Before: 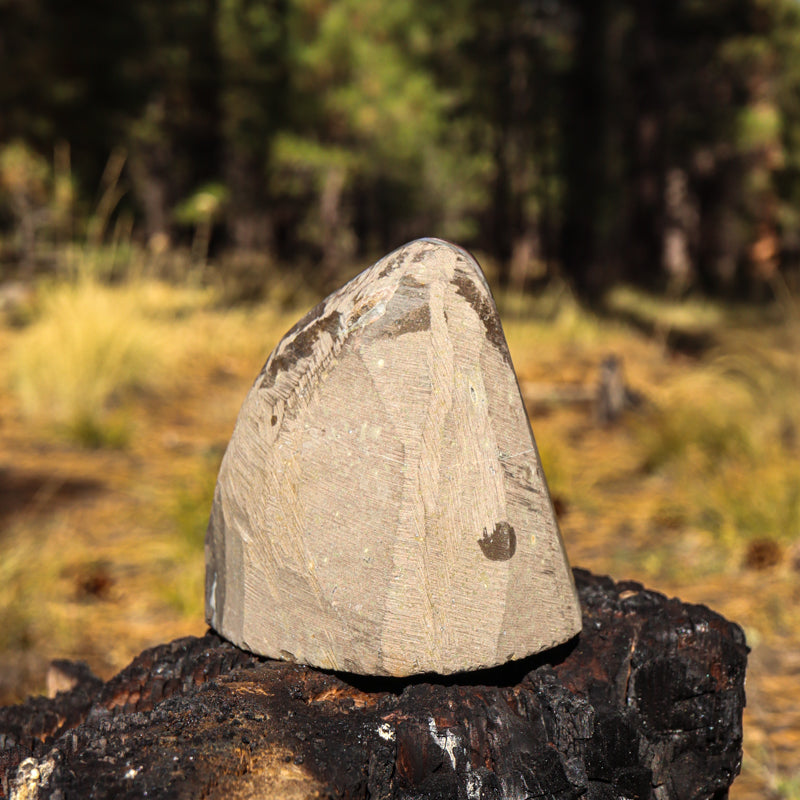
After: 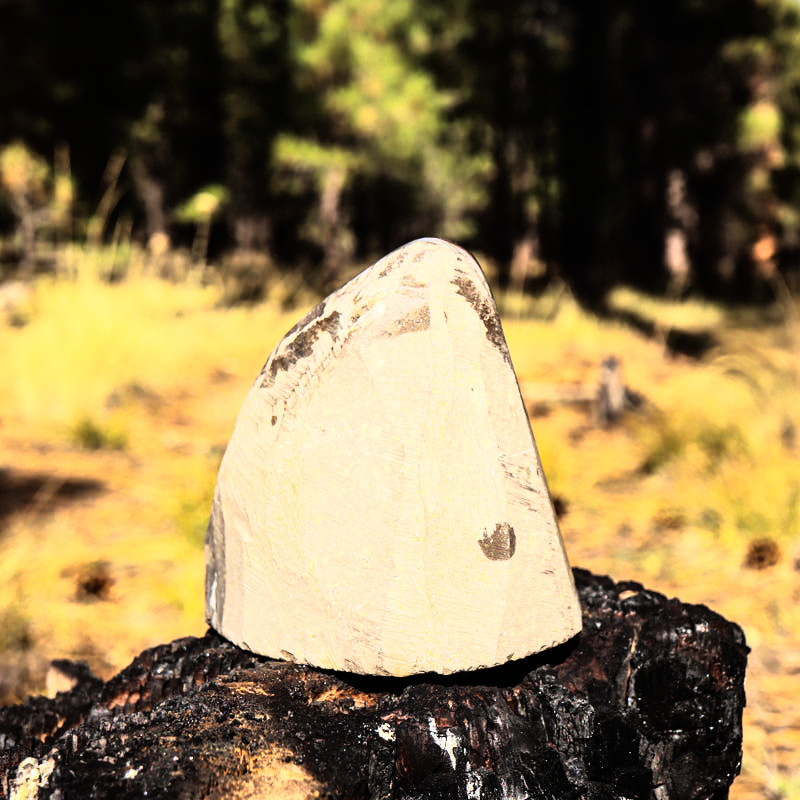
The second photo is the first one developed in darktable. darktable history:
rgb curve: curves: ch0 [(0, 0) (0.21, 0.15) (0.24, 0.21) (0.5, 0.75) (0.75, 0.96) (0.89, 0.99) (1, 1)]; ch1 [(0, 0.02) (0.21, 0.13) (0.25, 0.2) (0.5, 0.67) (0.75, 0.9) (0.89, 0.97) (1, 1)]; ch2 [(0, 0.02) (0.21, 0.13) (0.25, 0.2) (0.5, 0.67) (0.75, 0.9) (0.89, 0.97) (1, 1)], compensate middle gray true
